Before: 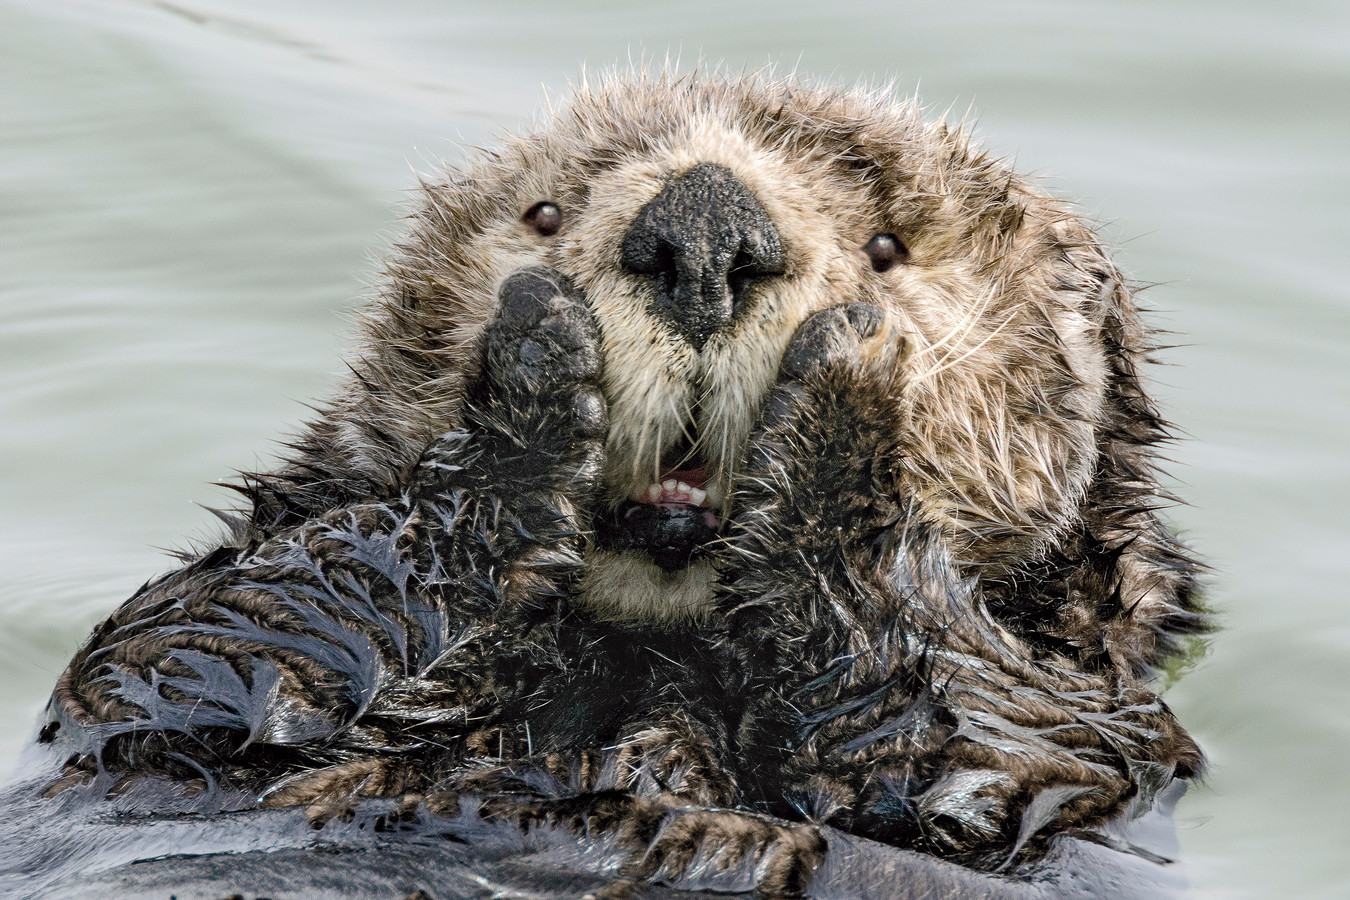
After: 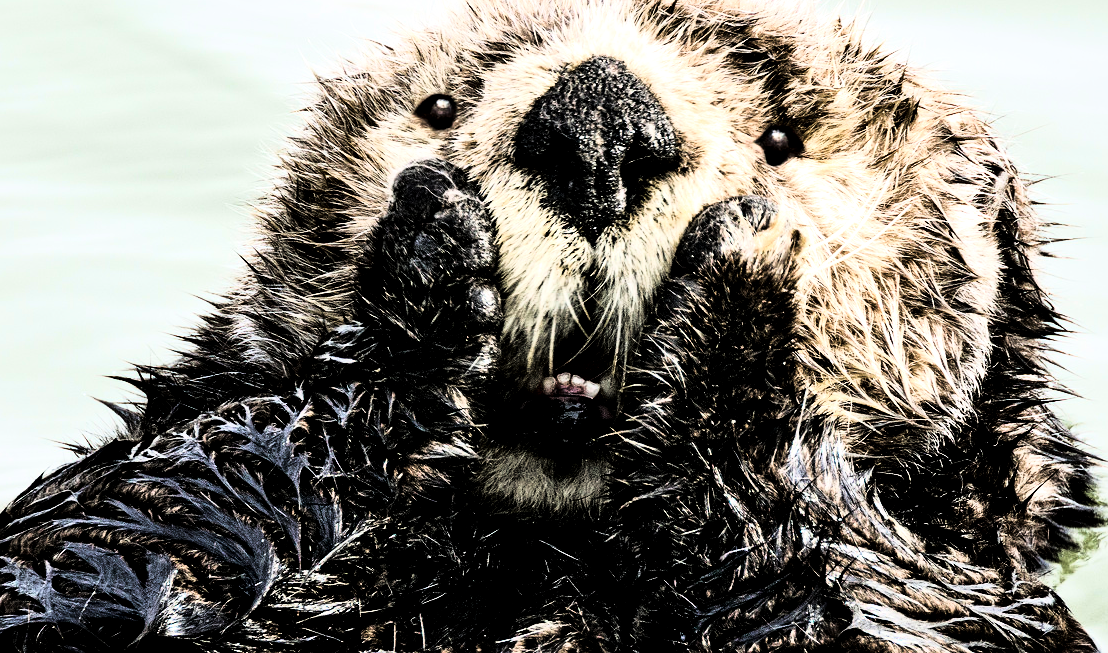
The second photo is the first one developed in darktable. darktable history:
crop: left 7.915%, top 11.891%, right 9.938%, bottom 15.453%
local contrast: mode bilateral grid, contrast 20, coarseness 51, detail 161%, midtone range 0.2
contrast brightness saturation: saturation 0.096
velvia: on, module defaults
tone curve: curves: ch0 [(0, 0) (0.236, 0.124) (0.373, 0.304) (0.542, 0.593) (0.737, 0.873) (1, 1)]; ch1 [(0, 0) (0.399, 0.328) (0.488, 0.484) (0.598, 0.624) (1, 1)]; ch2 [(0, 0) (0.448, 0.405) (0.523, 0.511) (0.592, 0.59) (1, 1)], color space Lab, linked channels, preserve colors none
filmic rgb: black relative exposure -3.8 EV, white relative exposure 2.38 EV, dynamic range scaling -49.59%, hardness 3.47, latitude 30.5%, contrast 1.817
